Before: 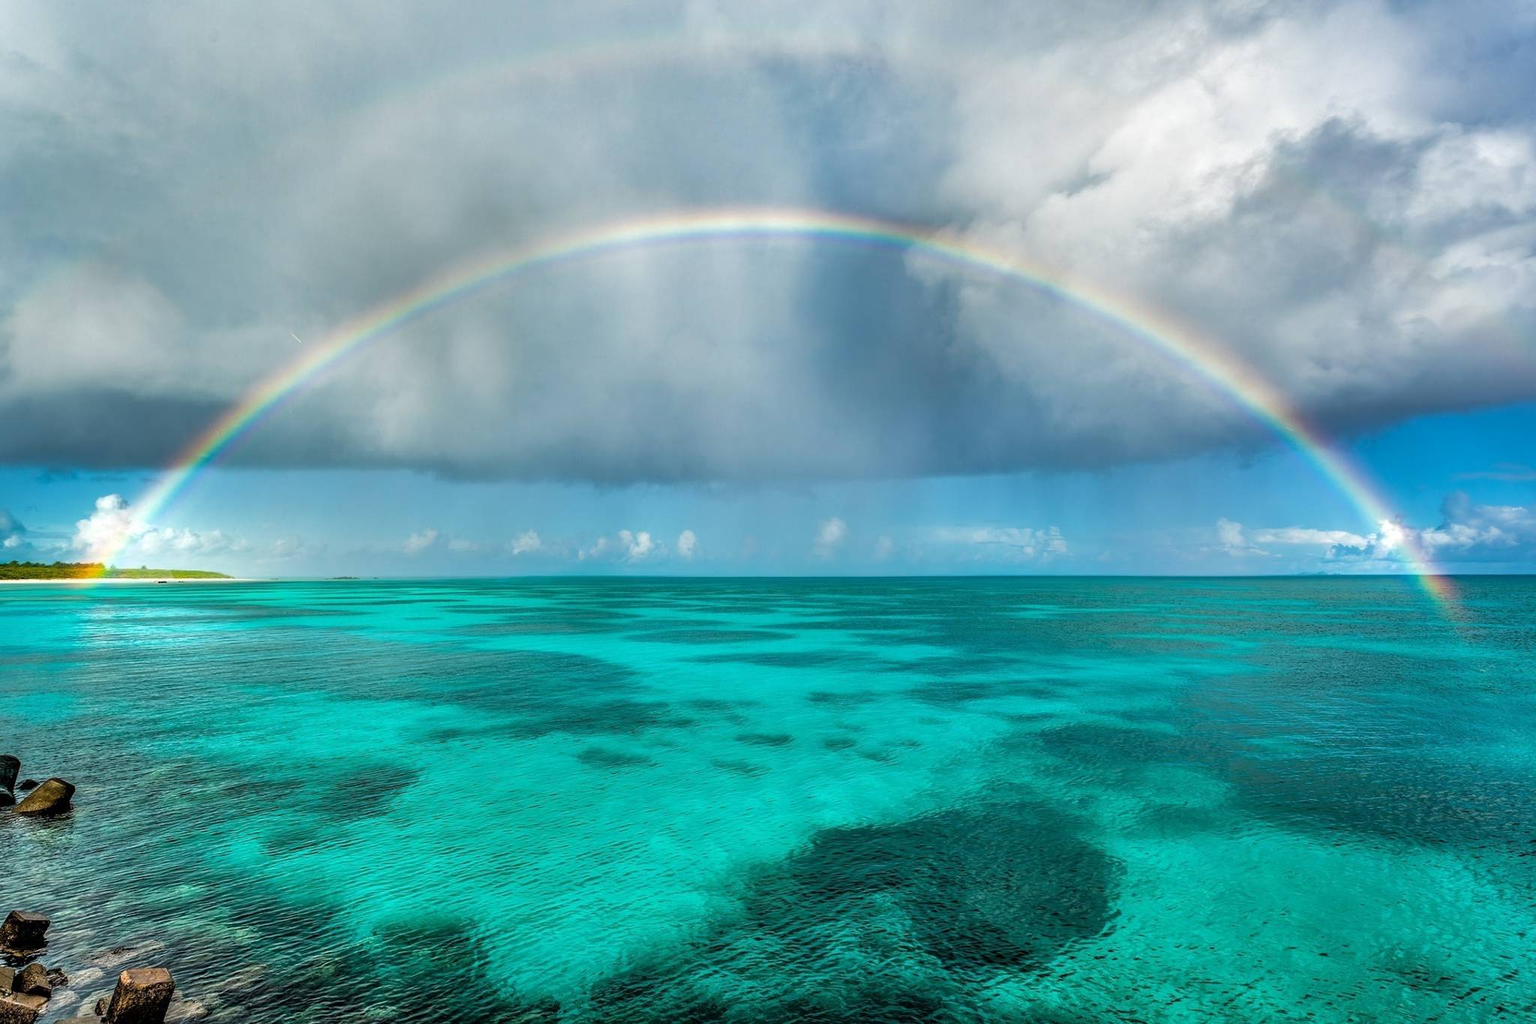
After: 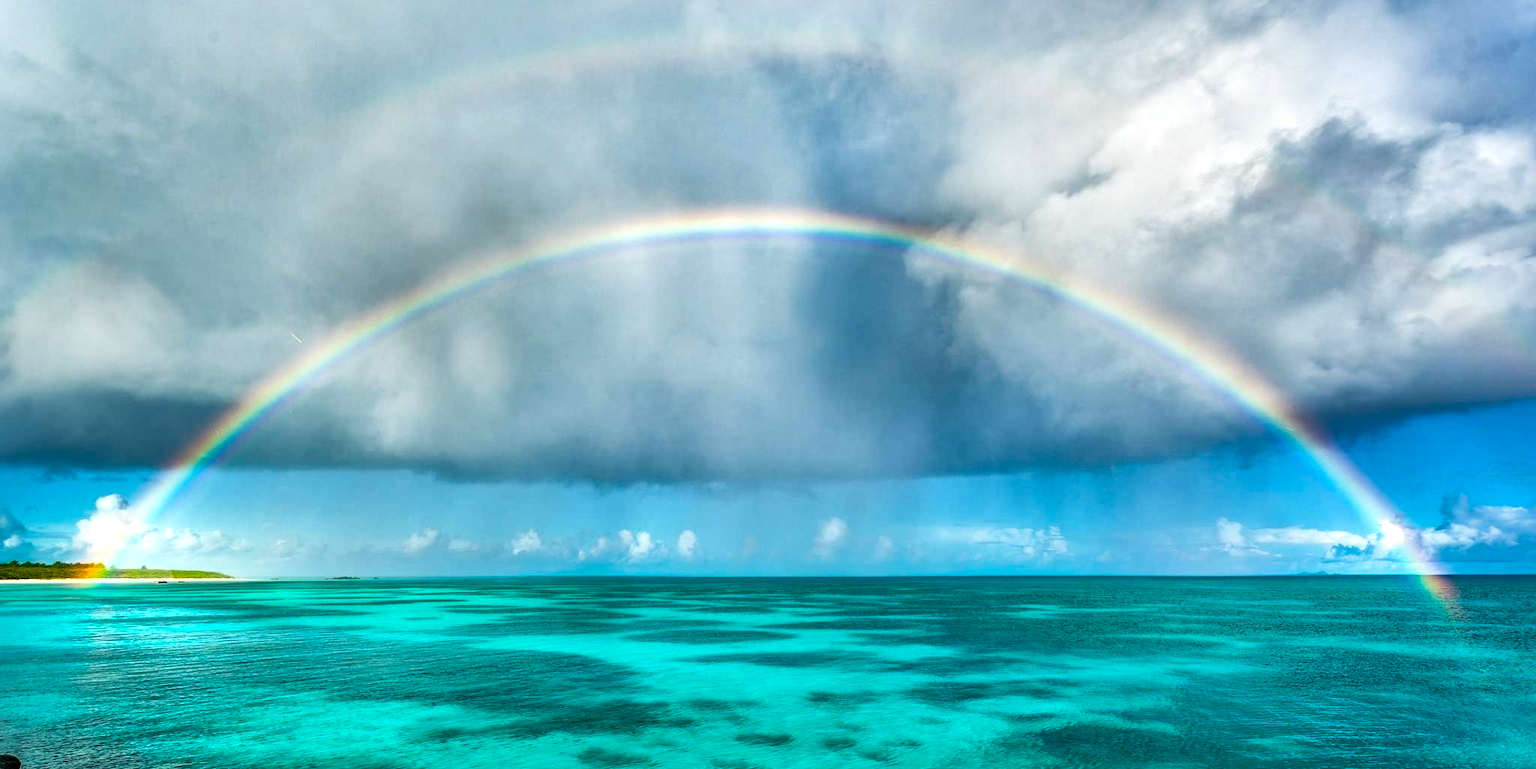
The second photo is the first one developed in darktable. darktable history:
contrast brightness saturation: contrast 0.17, saturation 0.295
crop: bottom 24.768%
local contrast: mode bilateral grid, contrast 20, coarseness 50, detail 148%, midtone range 0.2
